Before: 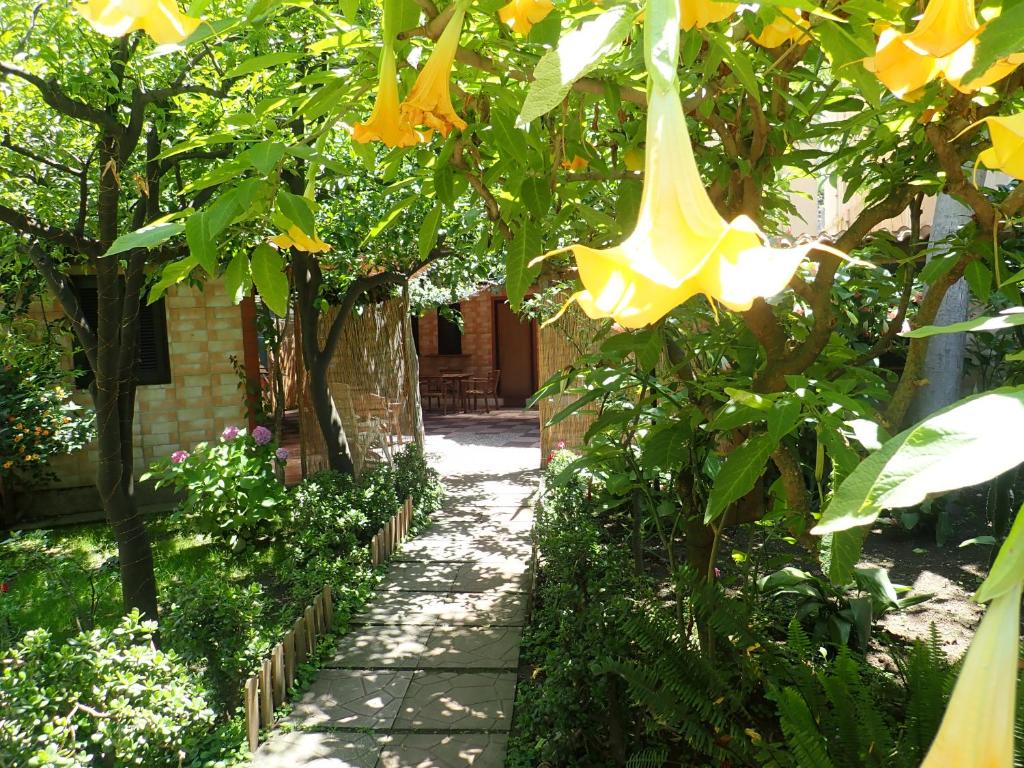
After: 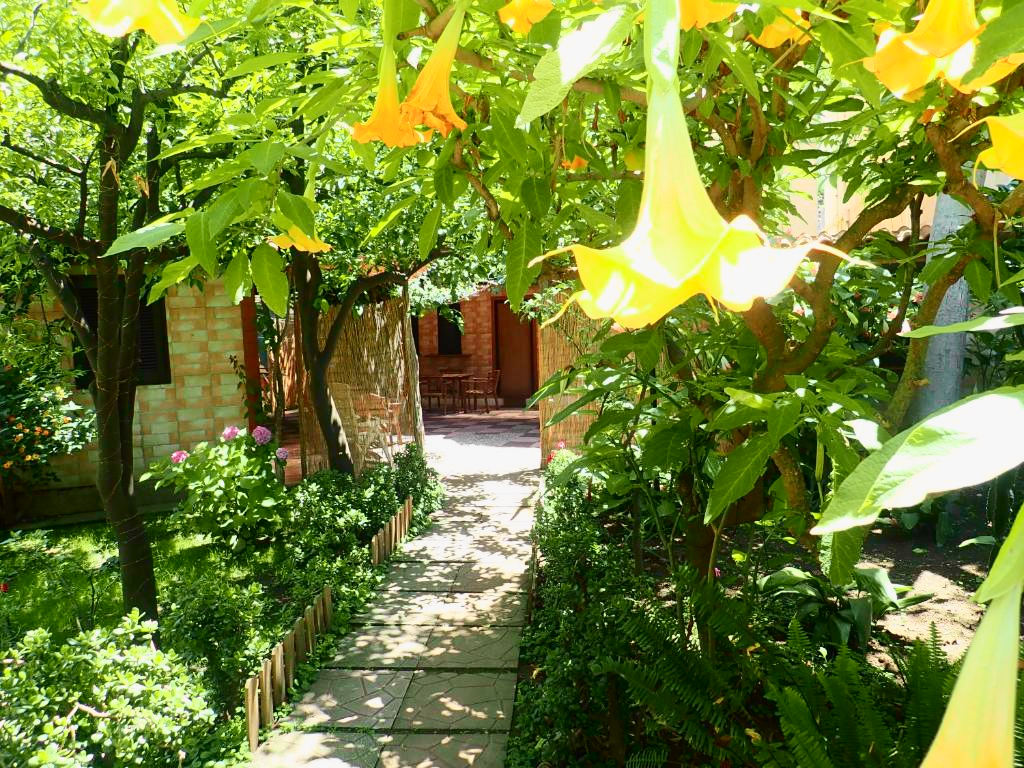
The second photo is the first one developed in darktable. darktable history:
tone curve: curves: ch0 [(0, 0) (0.131, 0.116) (0.316, 0.345) (0.501, 0.584) (0.629, 0.732) (0.812, 0.888) (1, 0.974)]; ch1 [(0, 0) (0.366, 0.367) (0.475, 0.453) (0.494, 0.497) (0.504, 0.503) (0.553, 0.584) (1, 1)]; ch2 [(0, 0) (0.333, 0.346) (0.375, 0.375) (0.424, 0.43) (0.476, 0.492) (0.502, 0.501) (0.533, 0.556) (0.566, 0.599) (0.614, 0.653) (1, 1)], color space Lab, independent channels, preserve colors none
